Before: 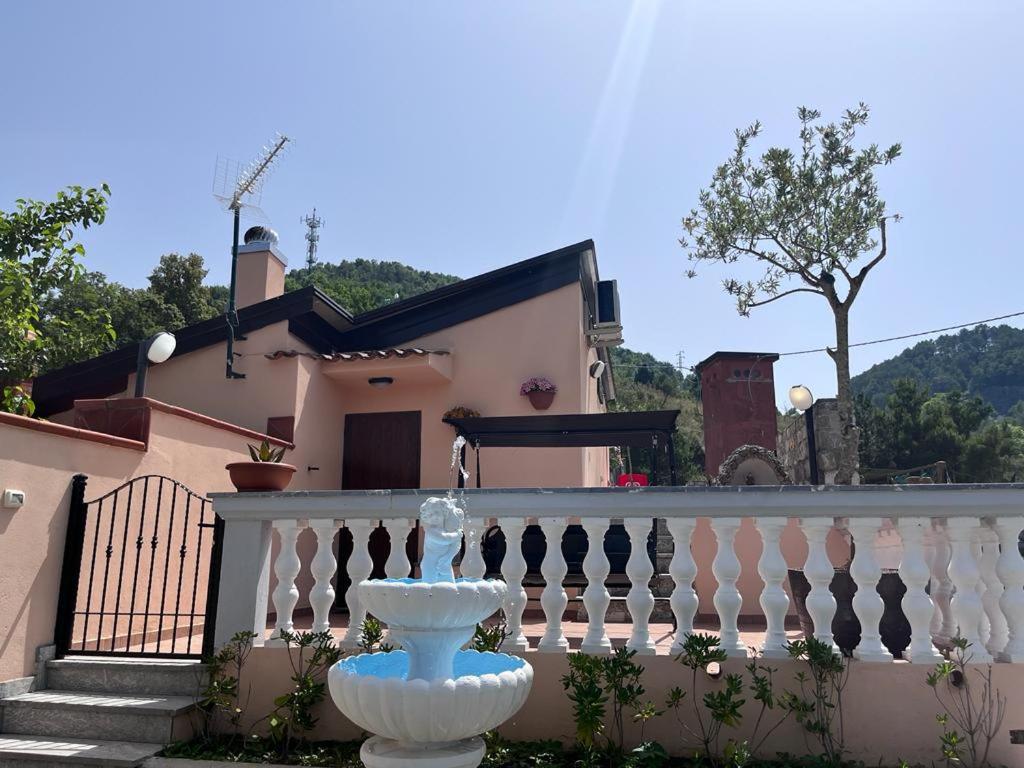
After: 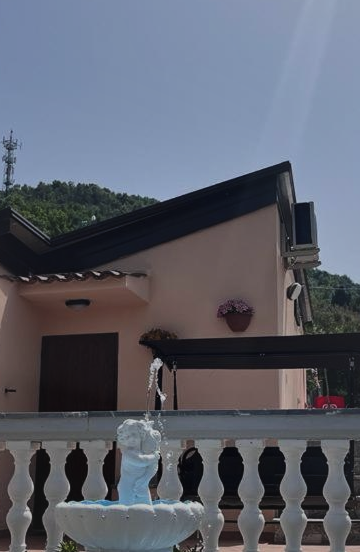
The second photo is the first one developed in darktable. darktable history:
crop and rotate: left 29.614%, top 10.164%, right 35.202%, bottom 17.917%
local contrast: mode bilateral grid, contrast 25, coarseness 60, detail 152%, midtone range 0.2
exposure: black level correction -0.018, exposure -1.049 EV, compensate highlight preservation false
